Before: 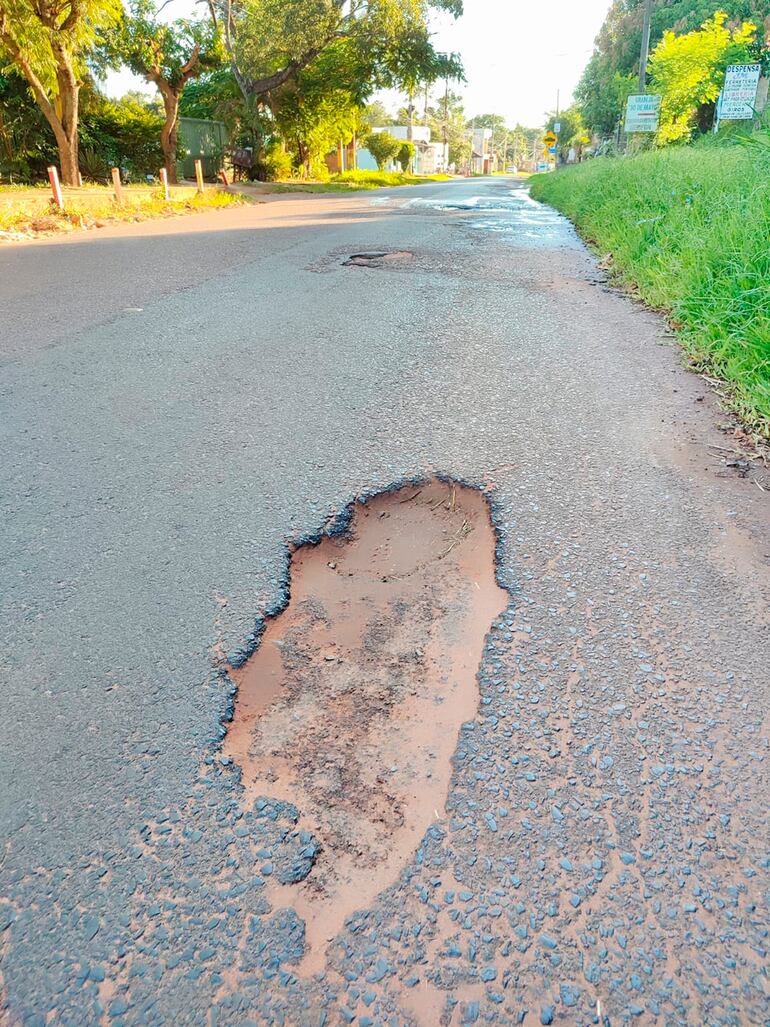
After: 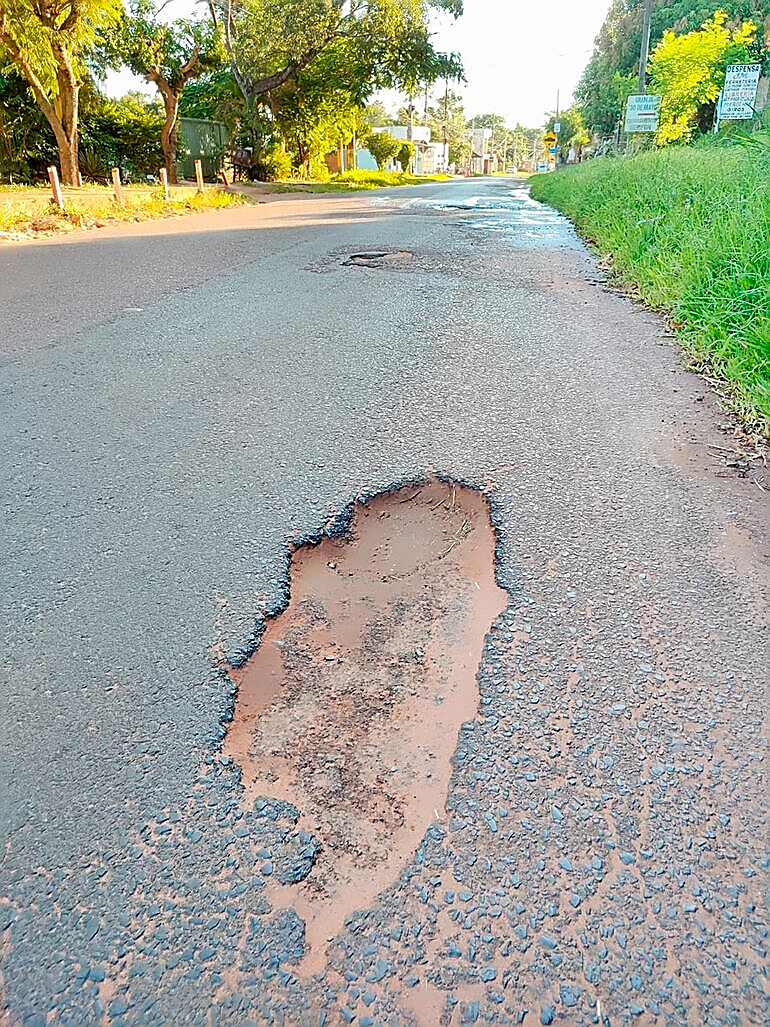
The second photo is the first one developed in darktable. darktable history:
sharpen: radius 1.4, amount 1.25, threshold 0.7
exposure: black level correction 0.009, compensate highlight preservation false
